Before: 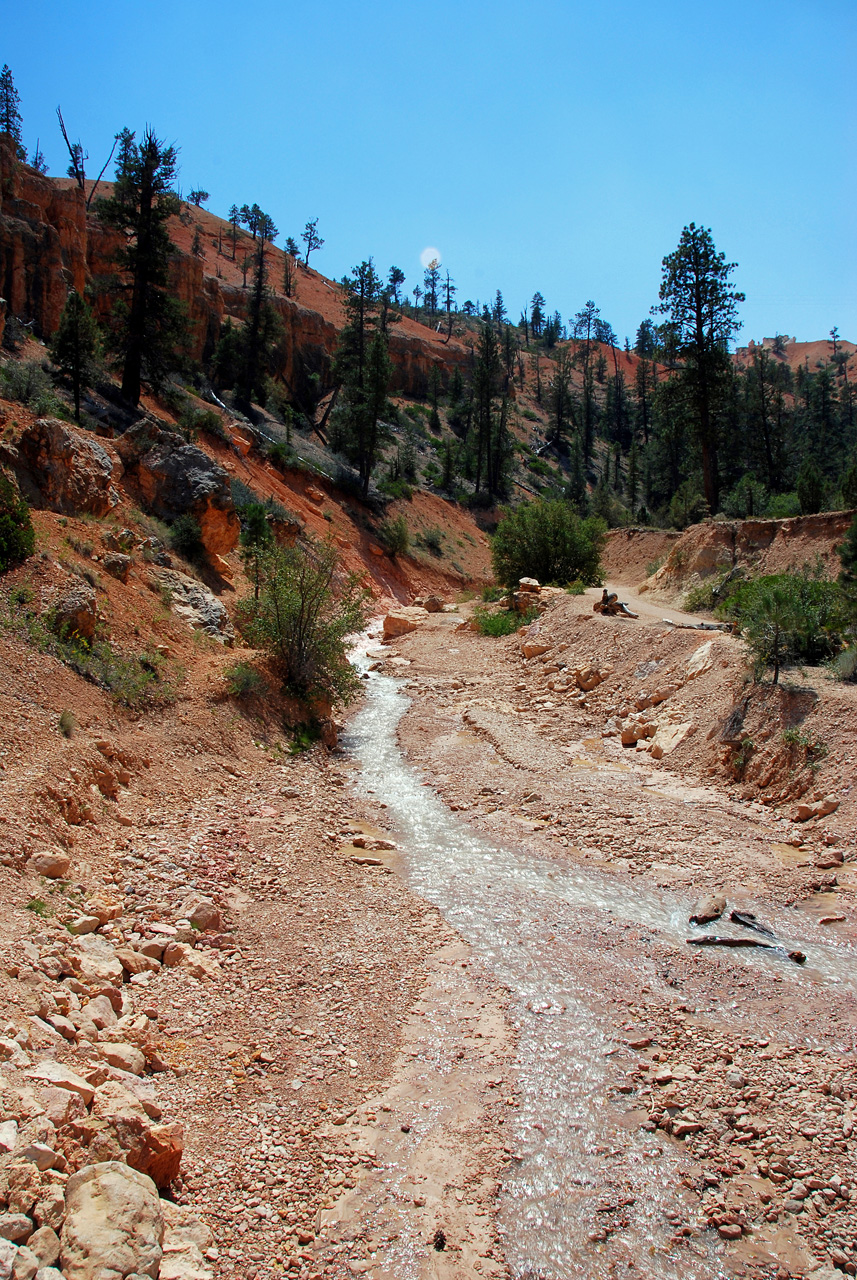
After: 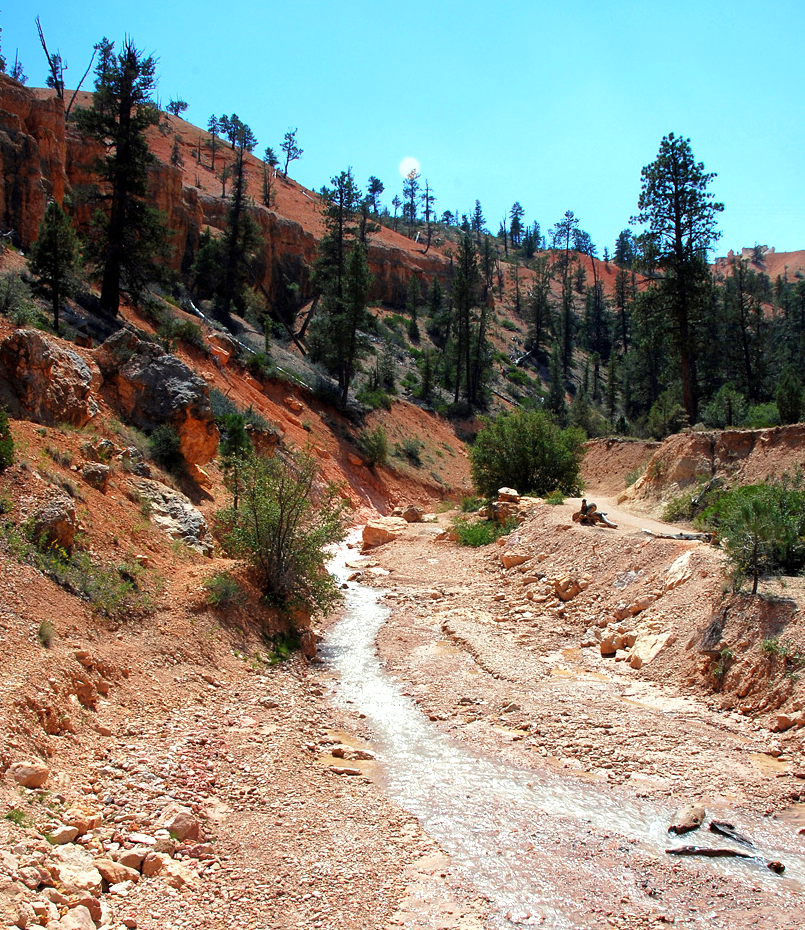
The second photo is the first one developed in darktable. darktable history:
crop: left 2.479%, top 7.099%, right 3.474%, bottom 20.174%
exposure: exposure 0.602 EV, compensate highlight preservation false
